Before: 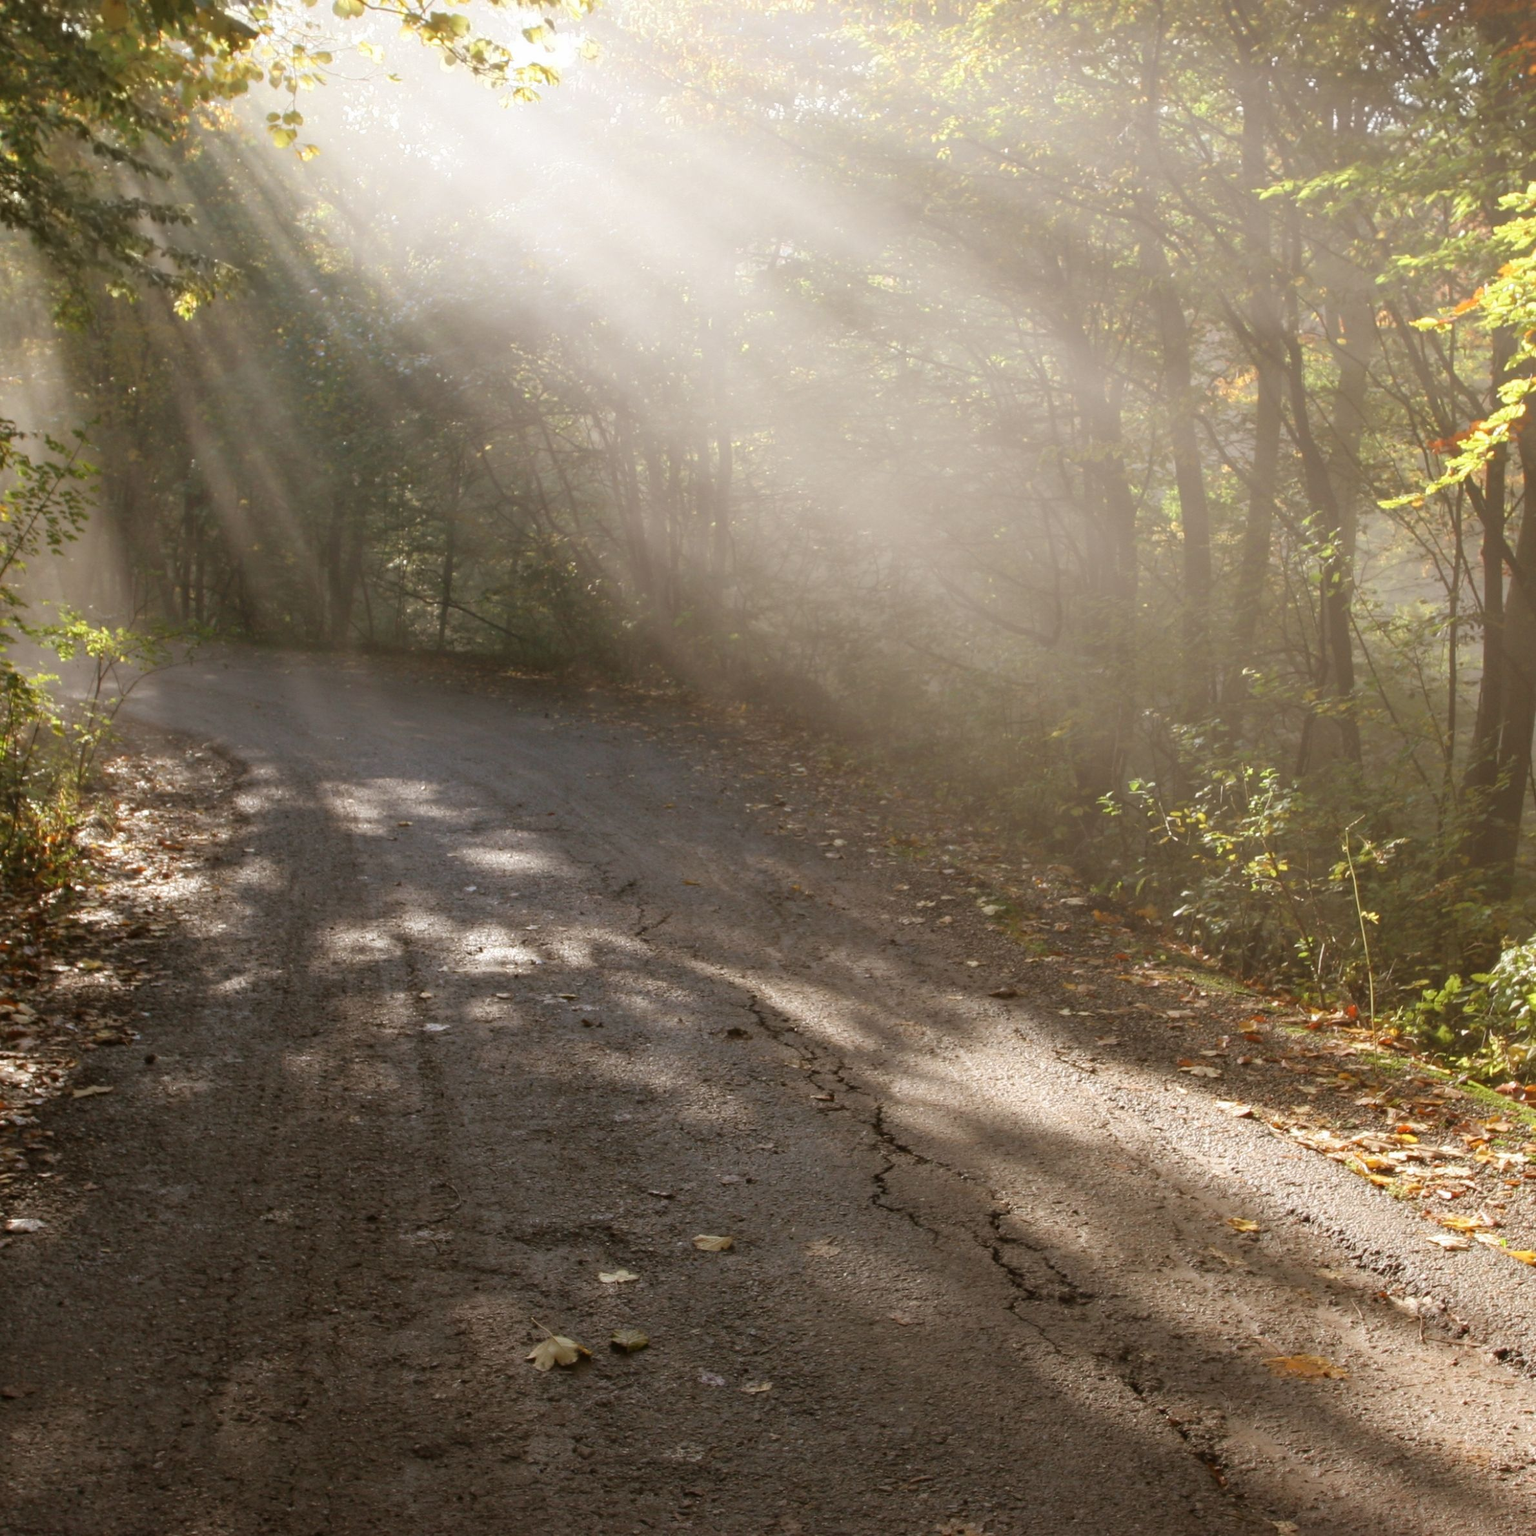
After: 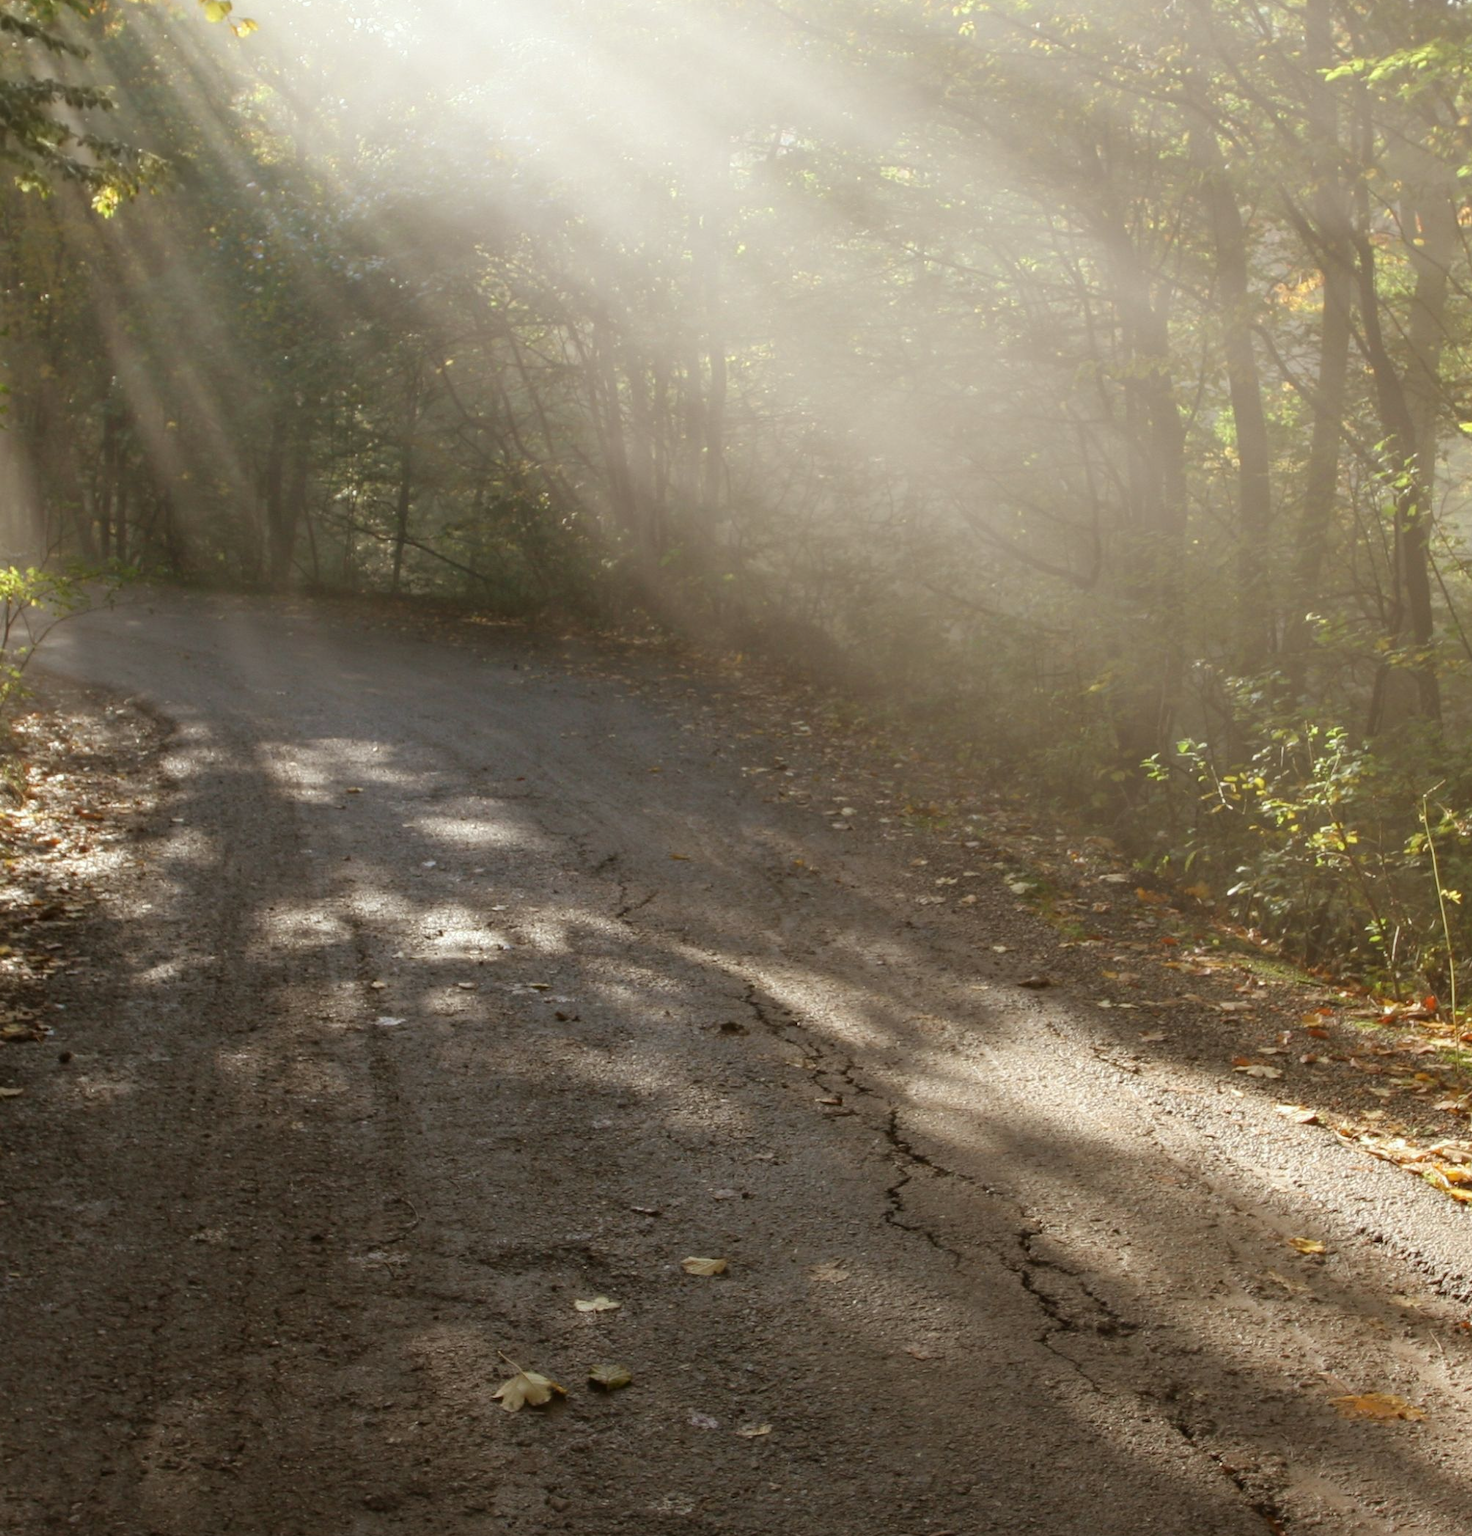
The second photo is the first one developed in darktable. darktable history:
crop: left 6.059%, top 8.373%, right 9.534%, bottom 3.586%
color correction: highlights a* -2.59, highlights b* 2.27
